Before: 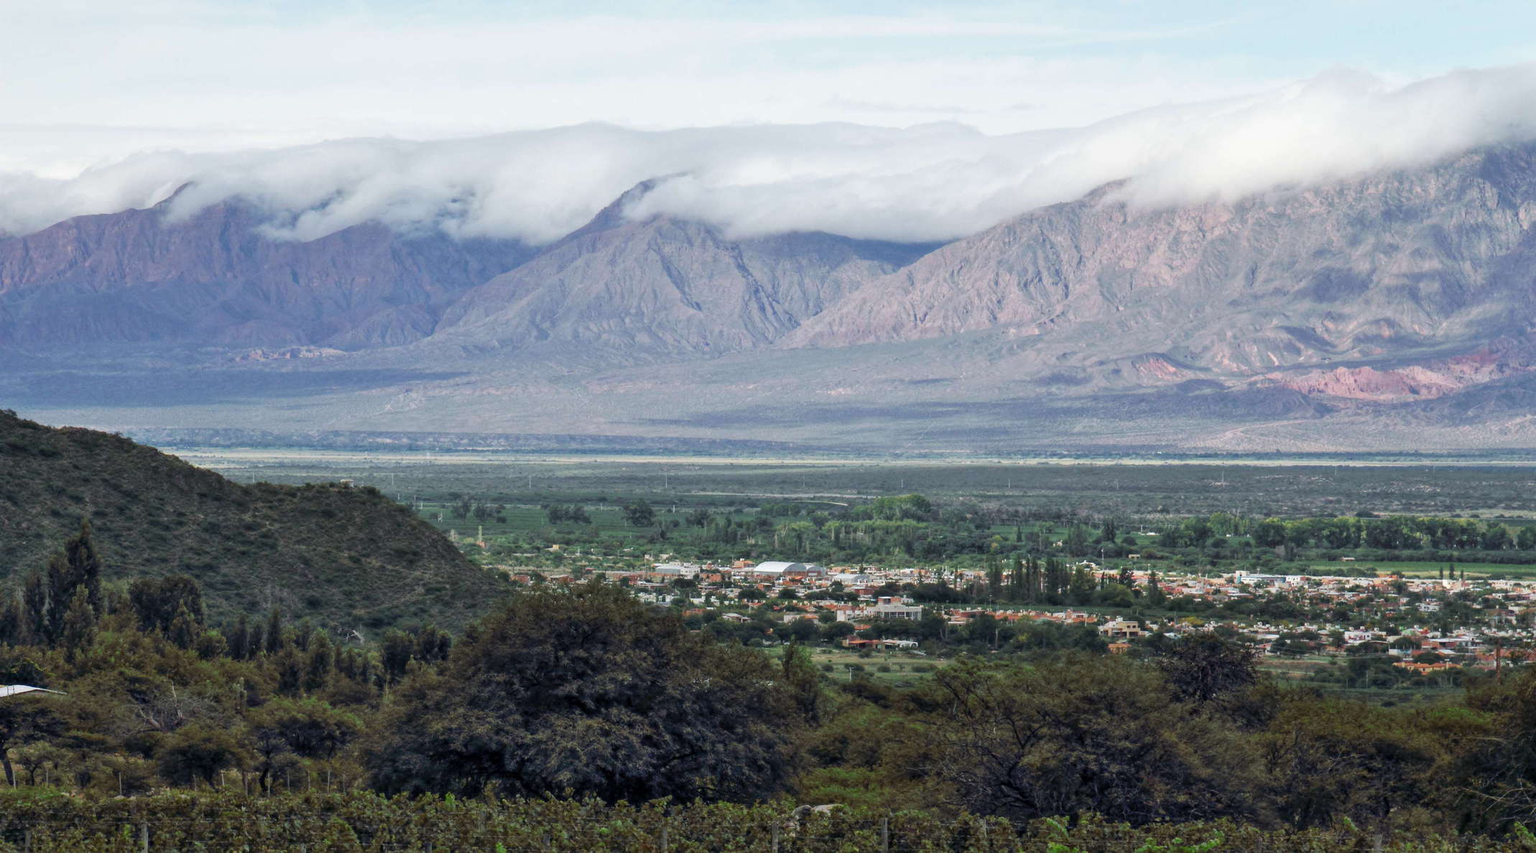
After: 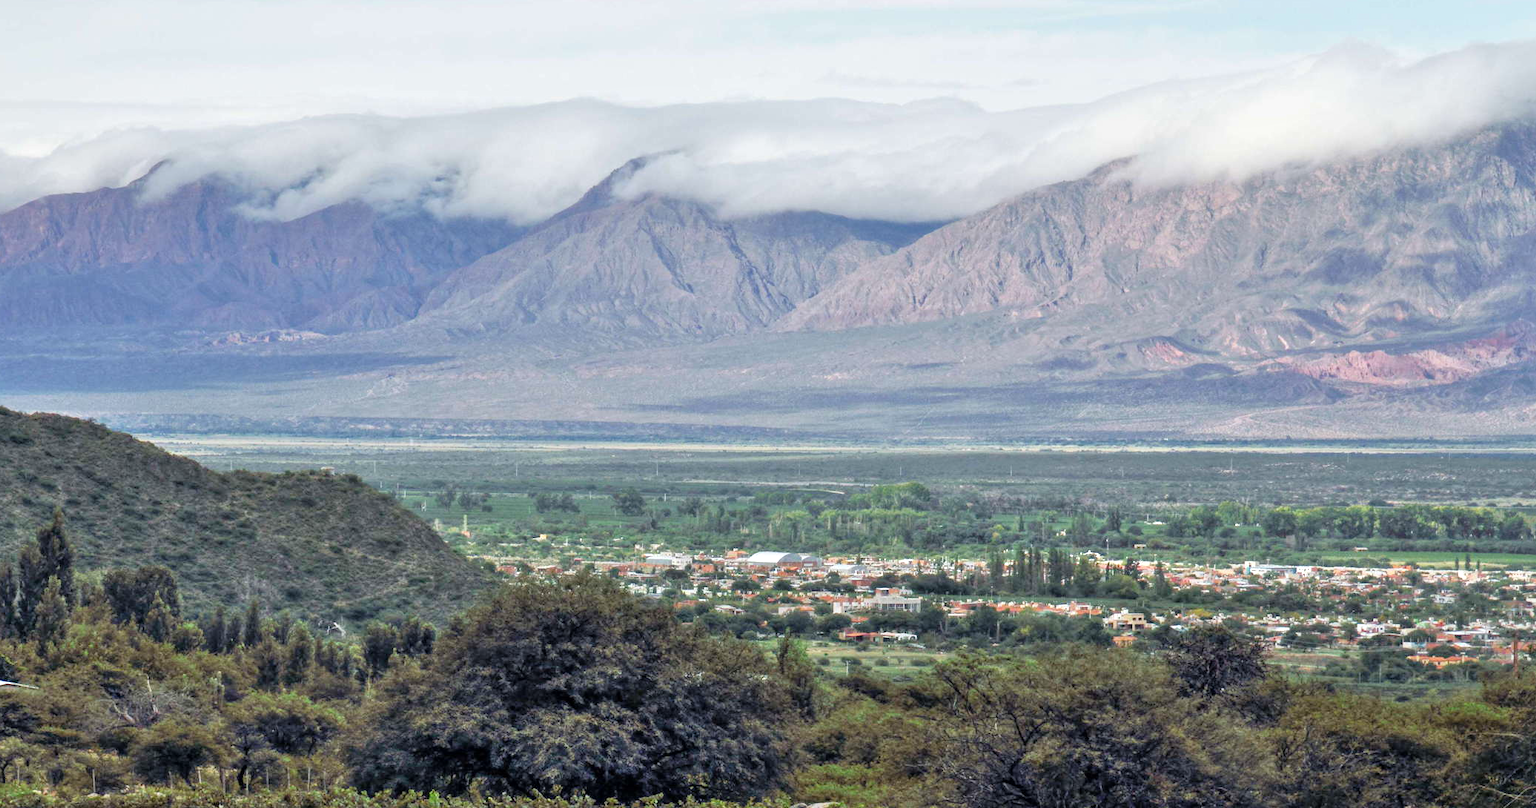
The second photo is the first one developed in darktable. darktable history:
tone equalizer: -7 EV 0.15 EV, -6 EV 0.6 EV, -5 EV 1.15 EV, -4 EV 1.33 EV, -3 EV 1.15 EV, -2 EV 0.6 EV, -1 EV 0.15 EV, mask exposure compensation -0.5 EV
crop: left 1.964%, top 3.251%, right 1.122%, bottom 4.933%
